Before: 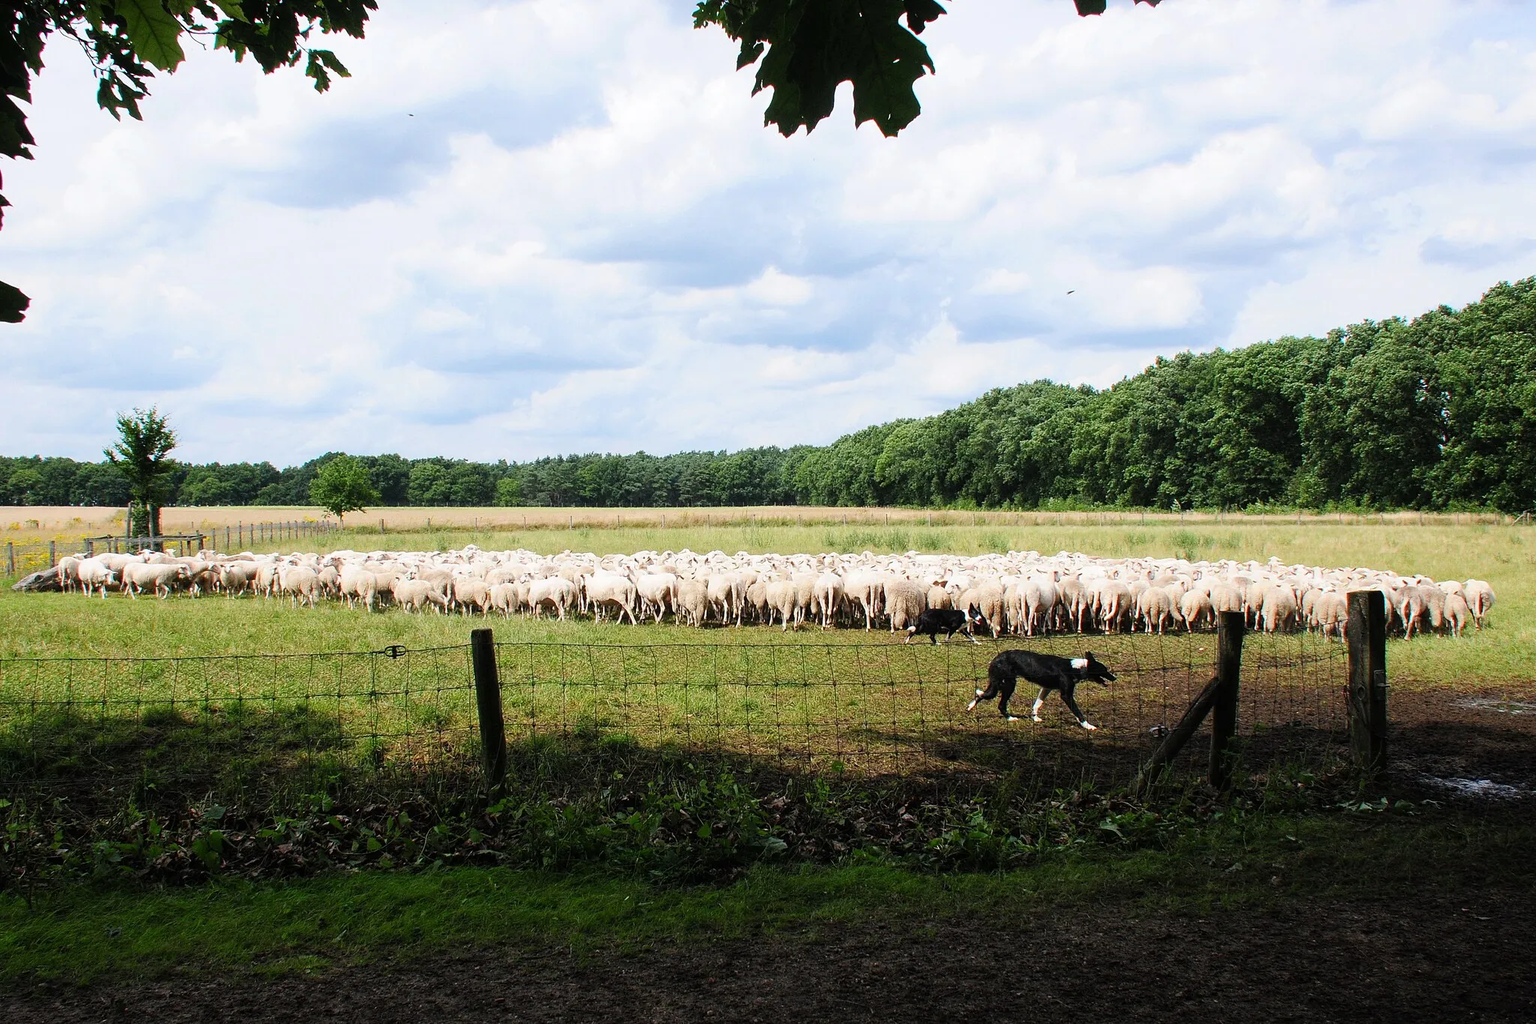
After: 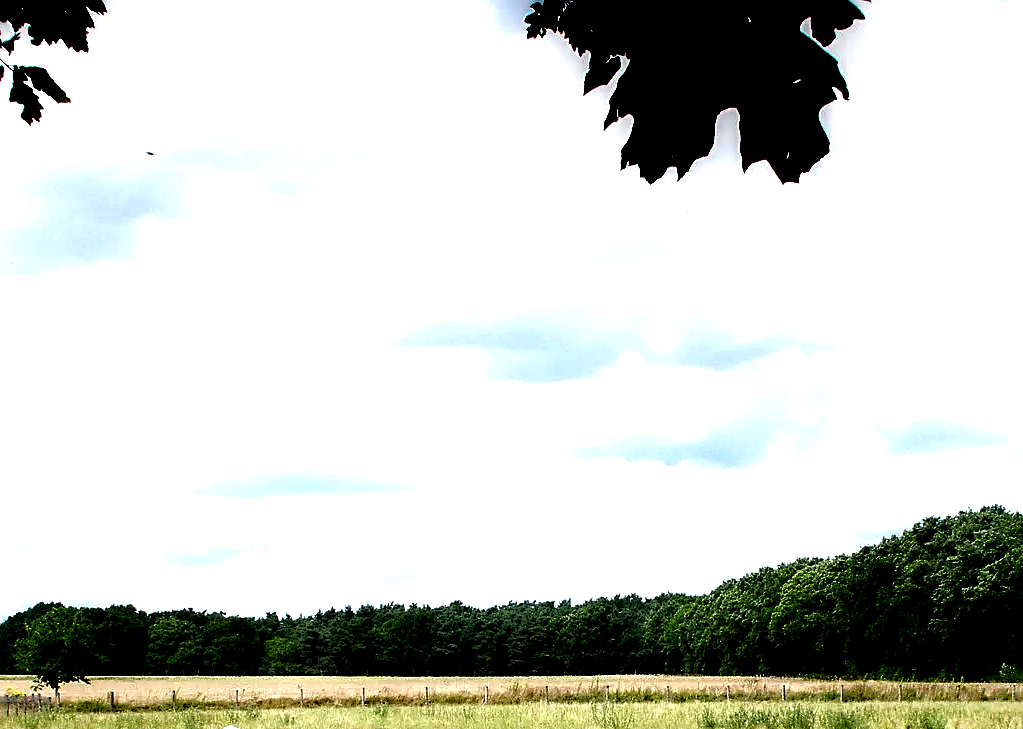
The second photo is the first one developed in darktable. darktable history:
exposure: black level correction 0, exposure 1.104 EV, compensate highlight preservation false
sharpen: radius 2.518, amount 0.332
local contrast: highlights 6%, shadows 210%, detail 164%, midtone range 0.006
crop: left 19.441%, right 30.571%, bottom 46.589%
